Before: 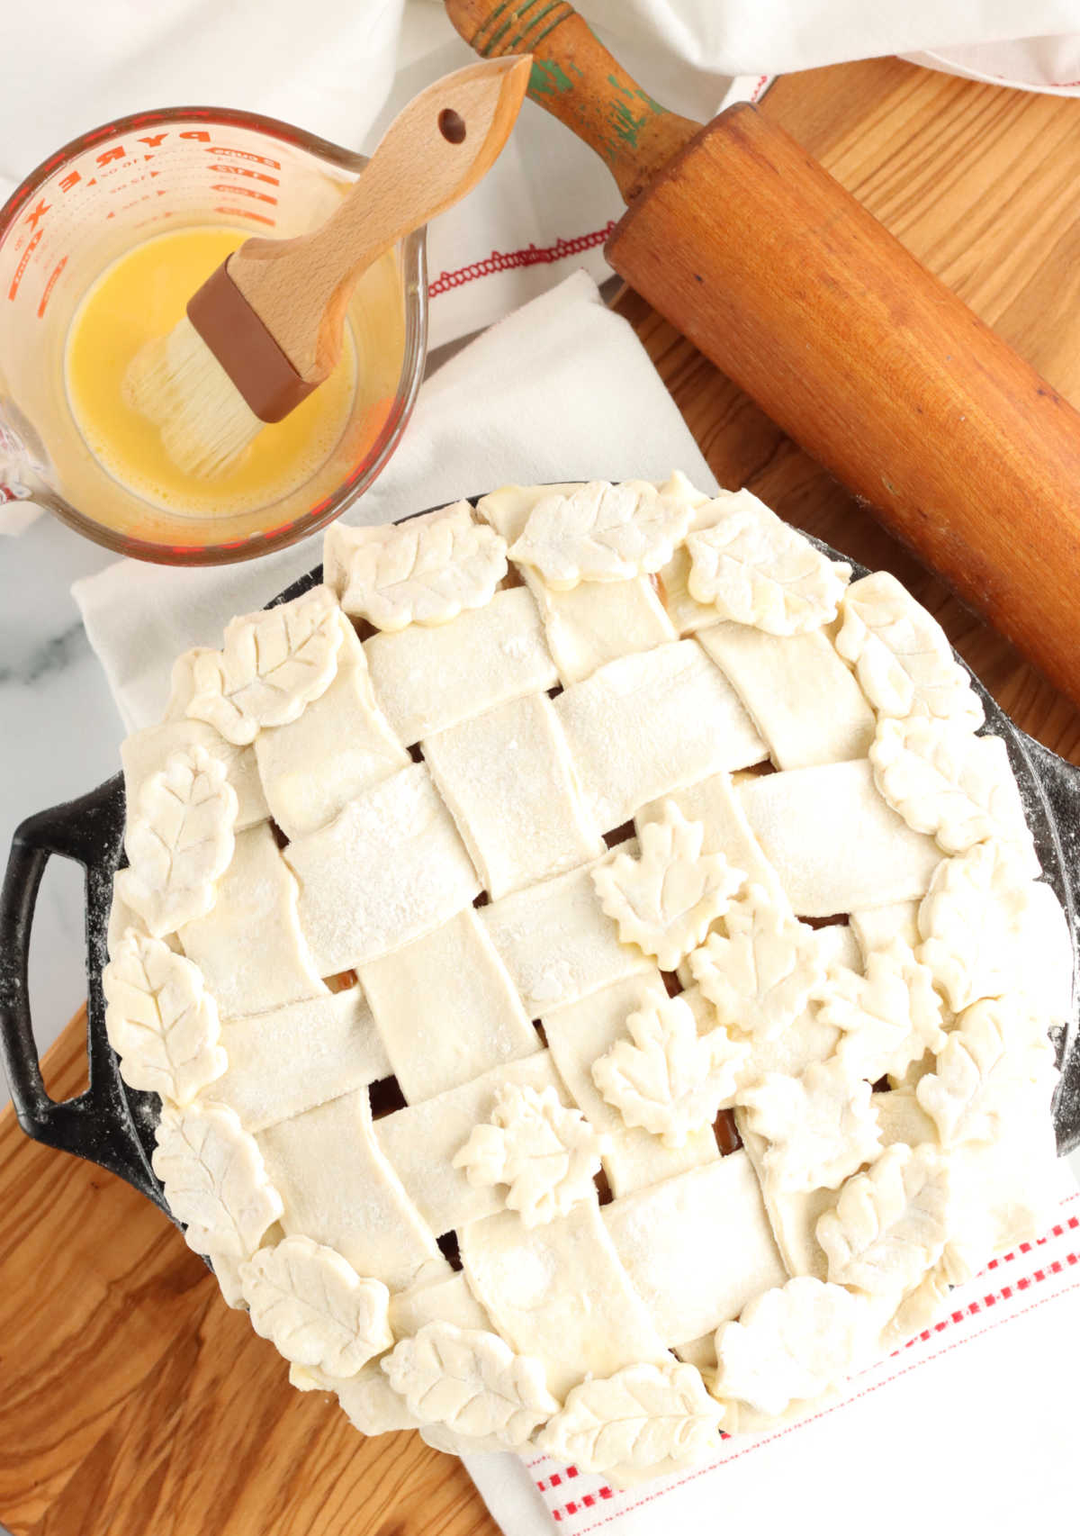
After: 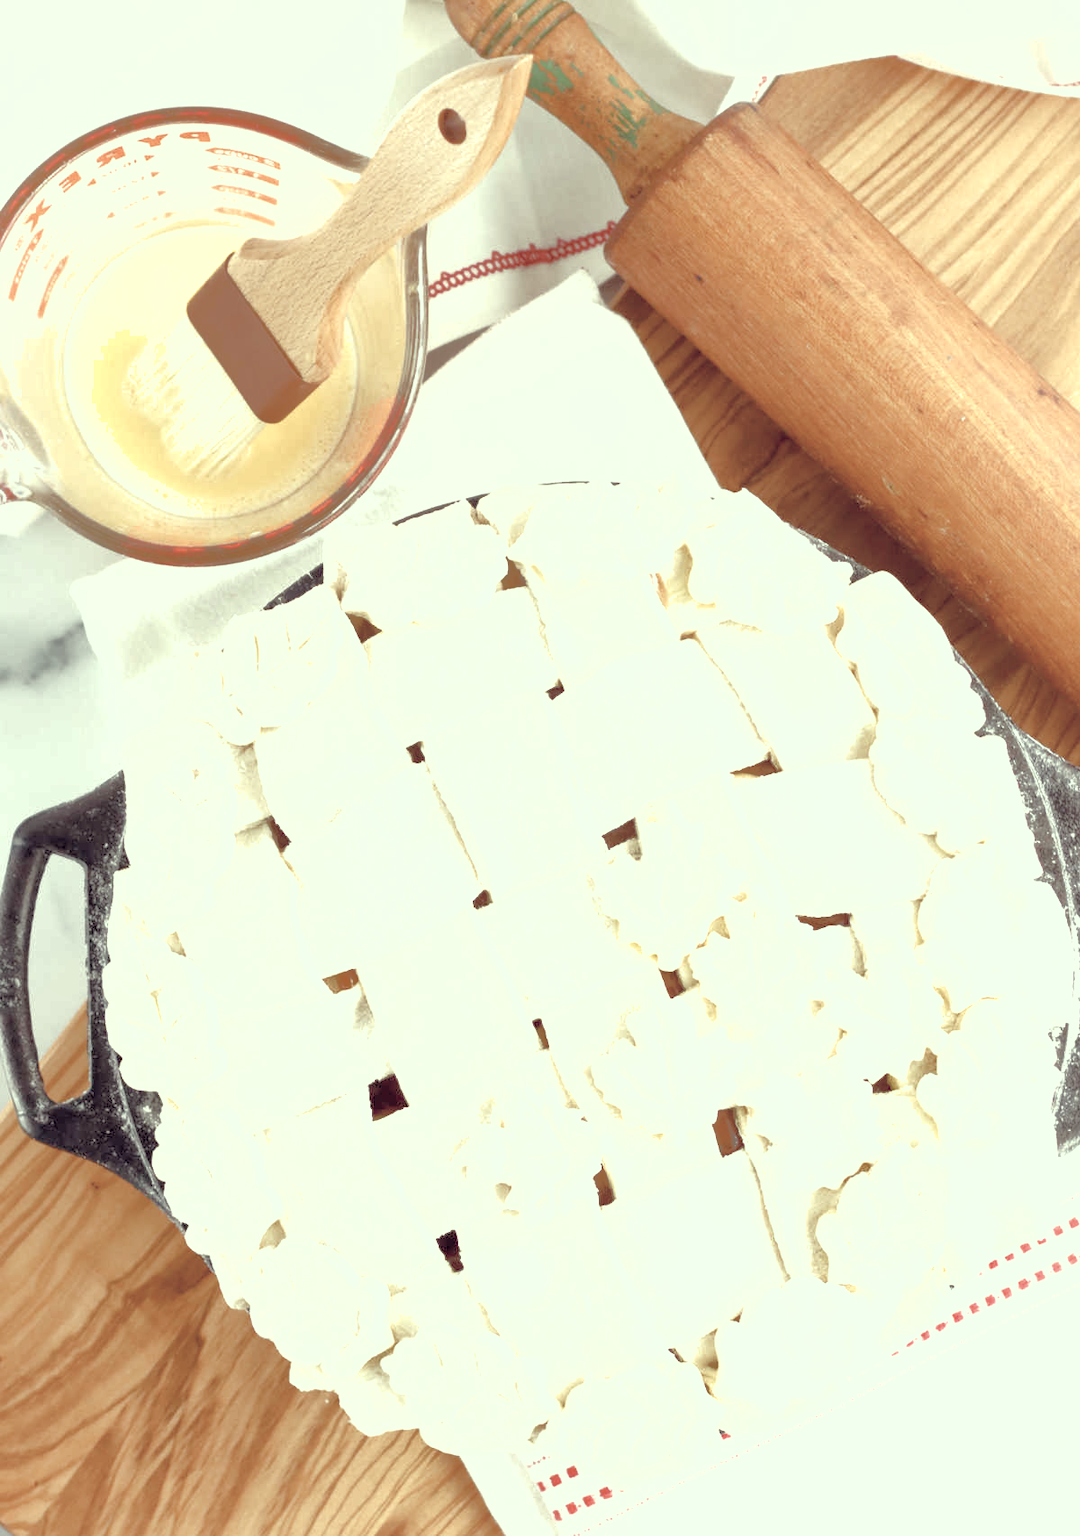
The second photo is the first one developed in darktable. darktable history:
color balance rgb: perceptual saturation grading › global saturation 20%, perceptual saturation grading › highlights -50%, perceptual saturation grading › shadows 30%
color correction: highlights a* -20.17, highlights b* 20.27, shadows a* 20.03, shadows b* -20.46, saturation 0.43
shadows and highlights: on, module defaults
levels: levels [0.036, 0.364, 0.827]
